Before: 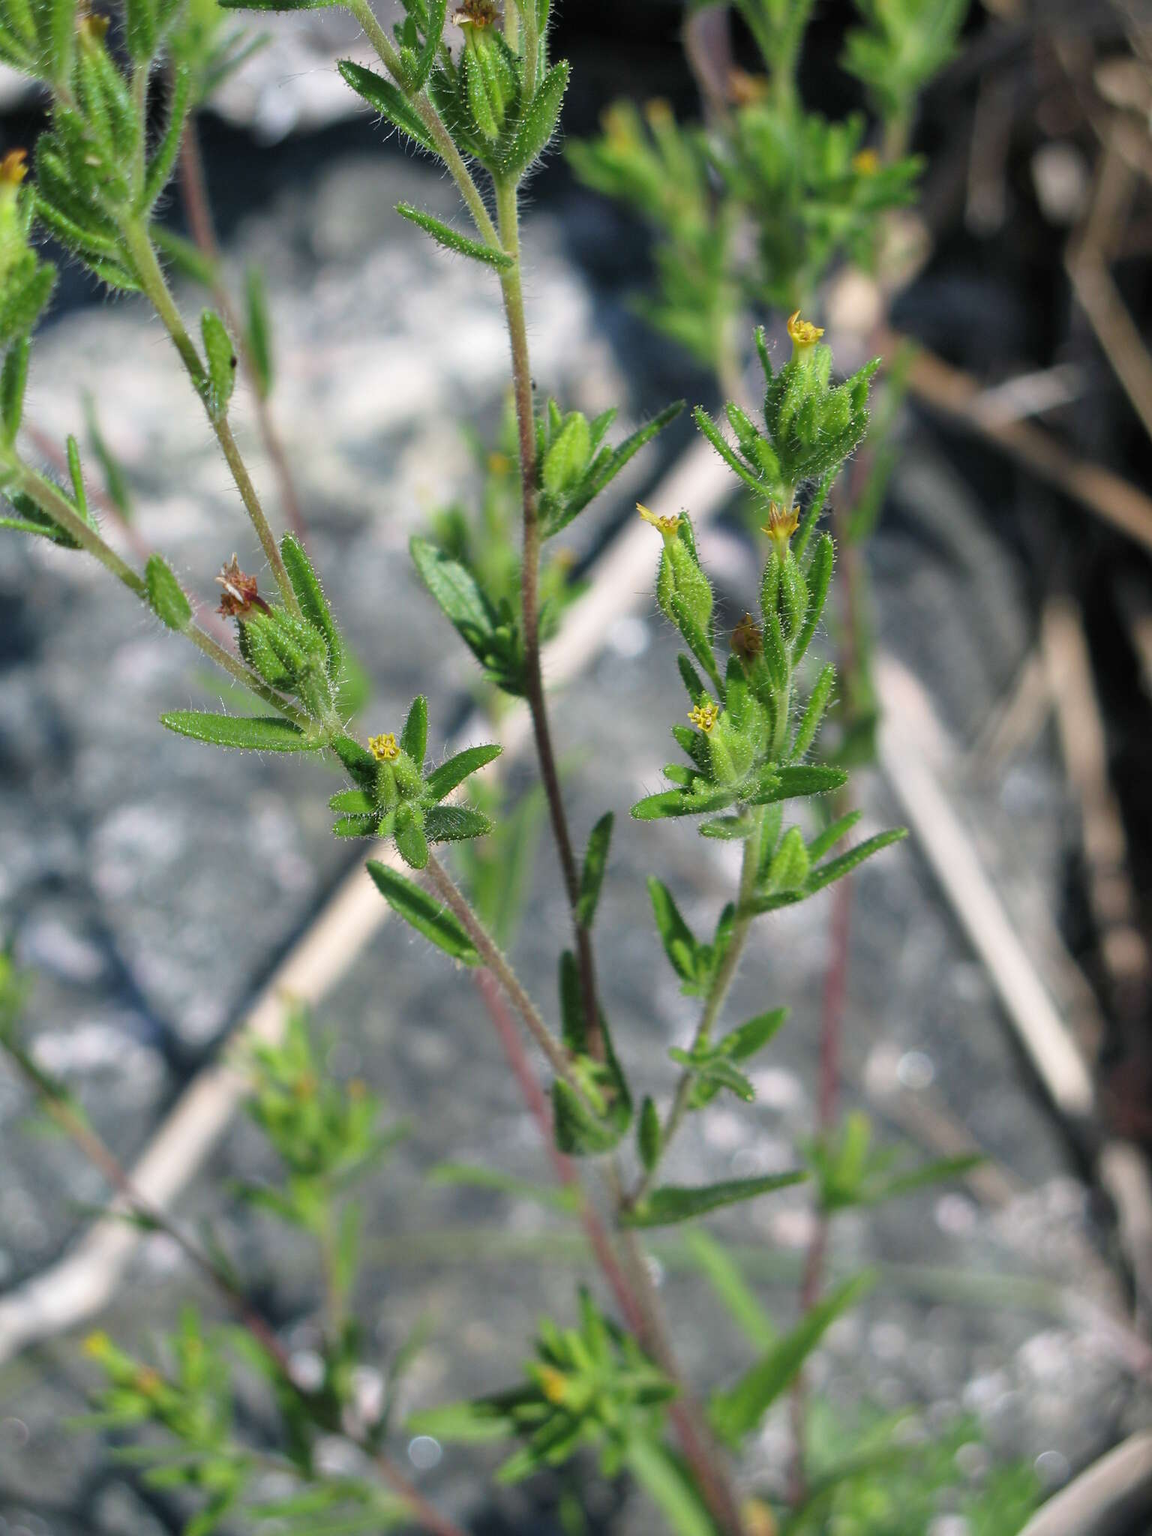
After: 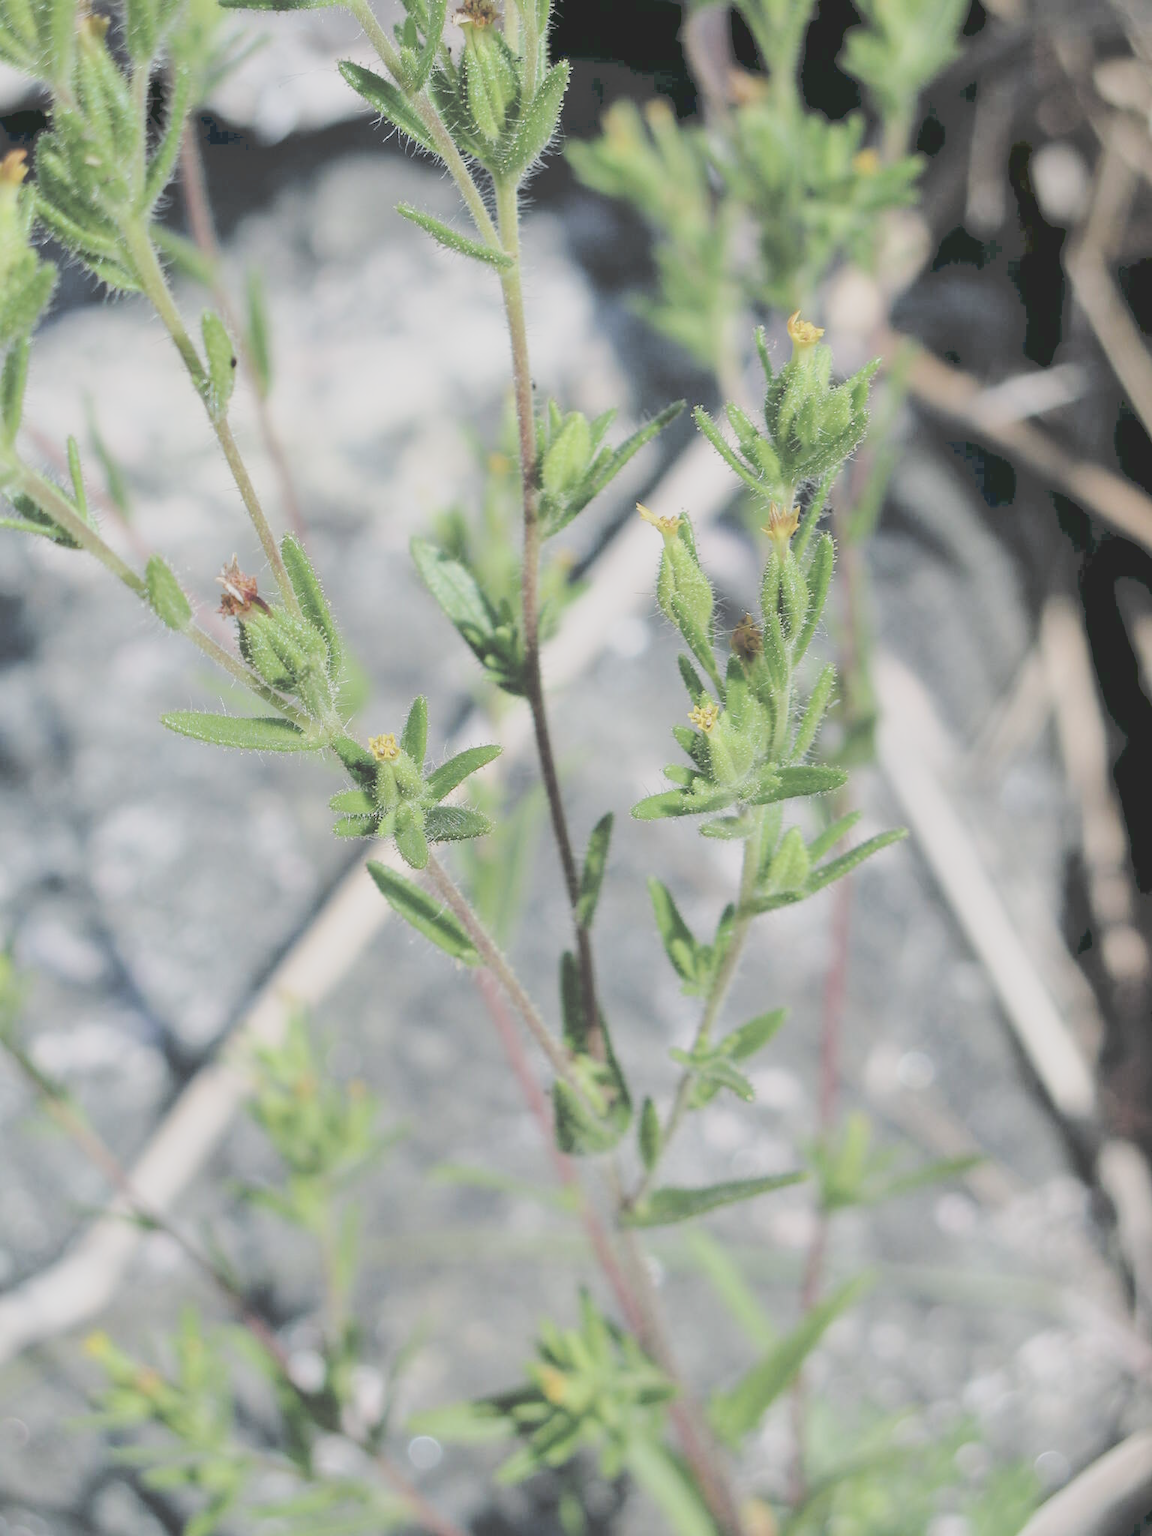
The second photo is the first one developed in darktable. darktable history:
contrast brightness saturation: saturation -0.1
tone curve: curves: ch0 [(0, 0) (0.003, 0.275) (0.011, 0.288) (0.025, 0.309) (0.044, 0.326) (0.069, 0.346) (0.1, 0.37) (0.136, 0.396) (0.177, 0.432) (0.224, 0.473) (0.277, 0.516) (0.335, 0.566) (0.399, 0.611) (0.468, 0.661) (0.543, 0.711) (0.623, 0.761) (0.709, 0.817) (0.801, 0.867) (0.898, 0.911) (1, 1)], preserve colors none
filmic rgb: black relative exposure -4.88 EV, hardness 2.82
